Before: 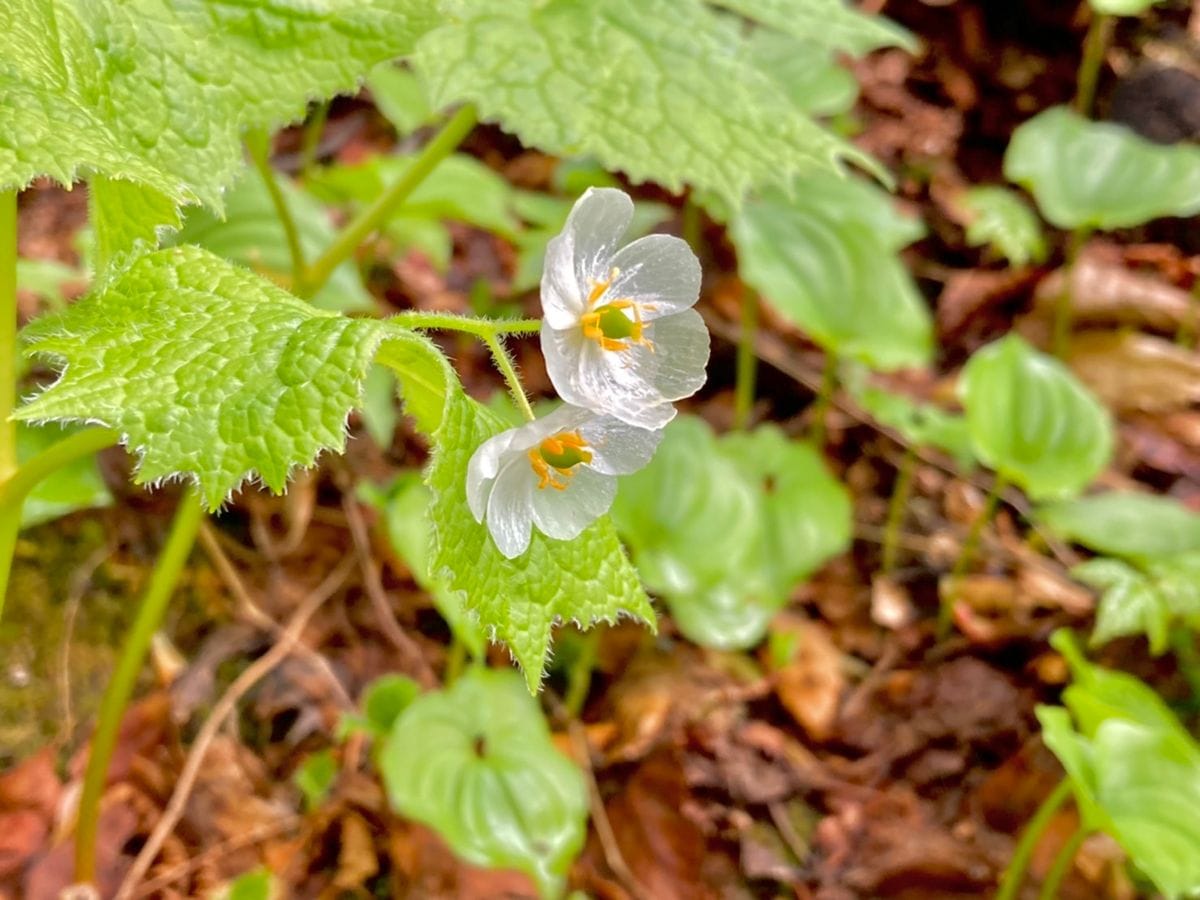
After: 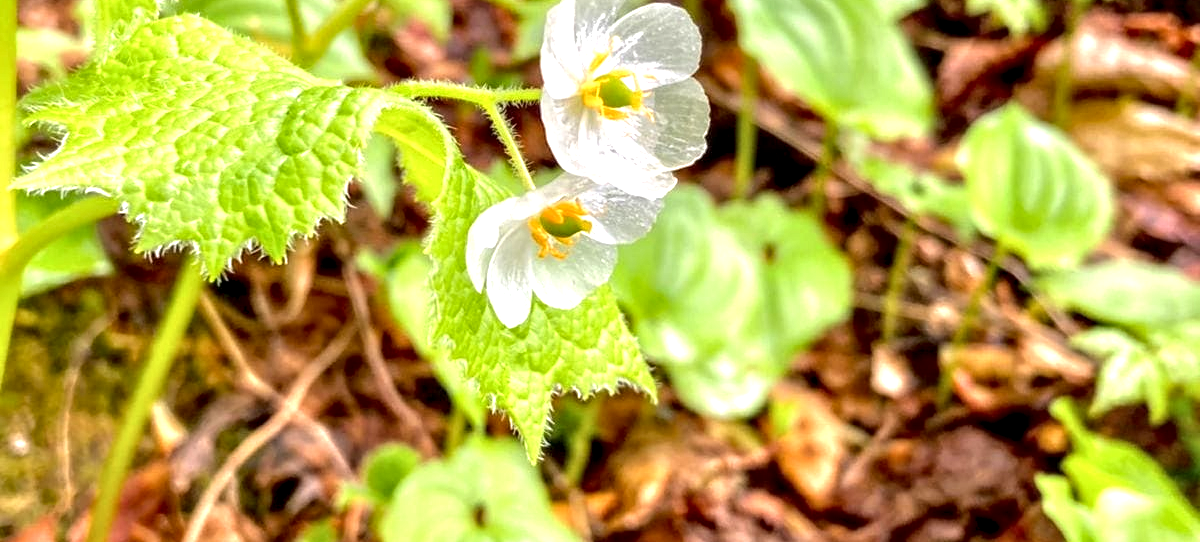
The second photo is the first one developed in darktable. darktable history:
exposure: black level correction 0, exposure 0.704 EV, compensate exposure bias true, compensate highlight preservation false
crop and rotate: top 25.683%, bottom 13.995%
local contrast: detail 160%
